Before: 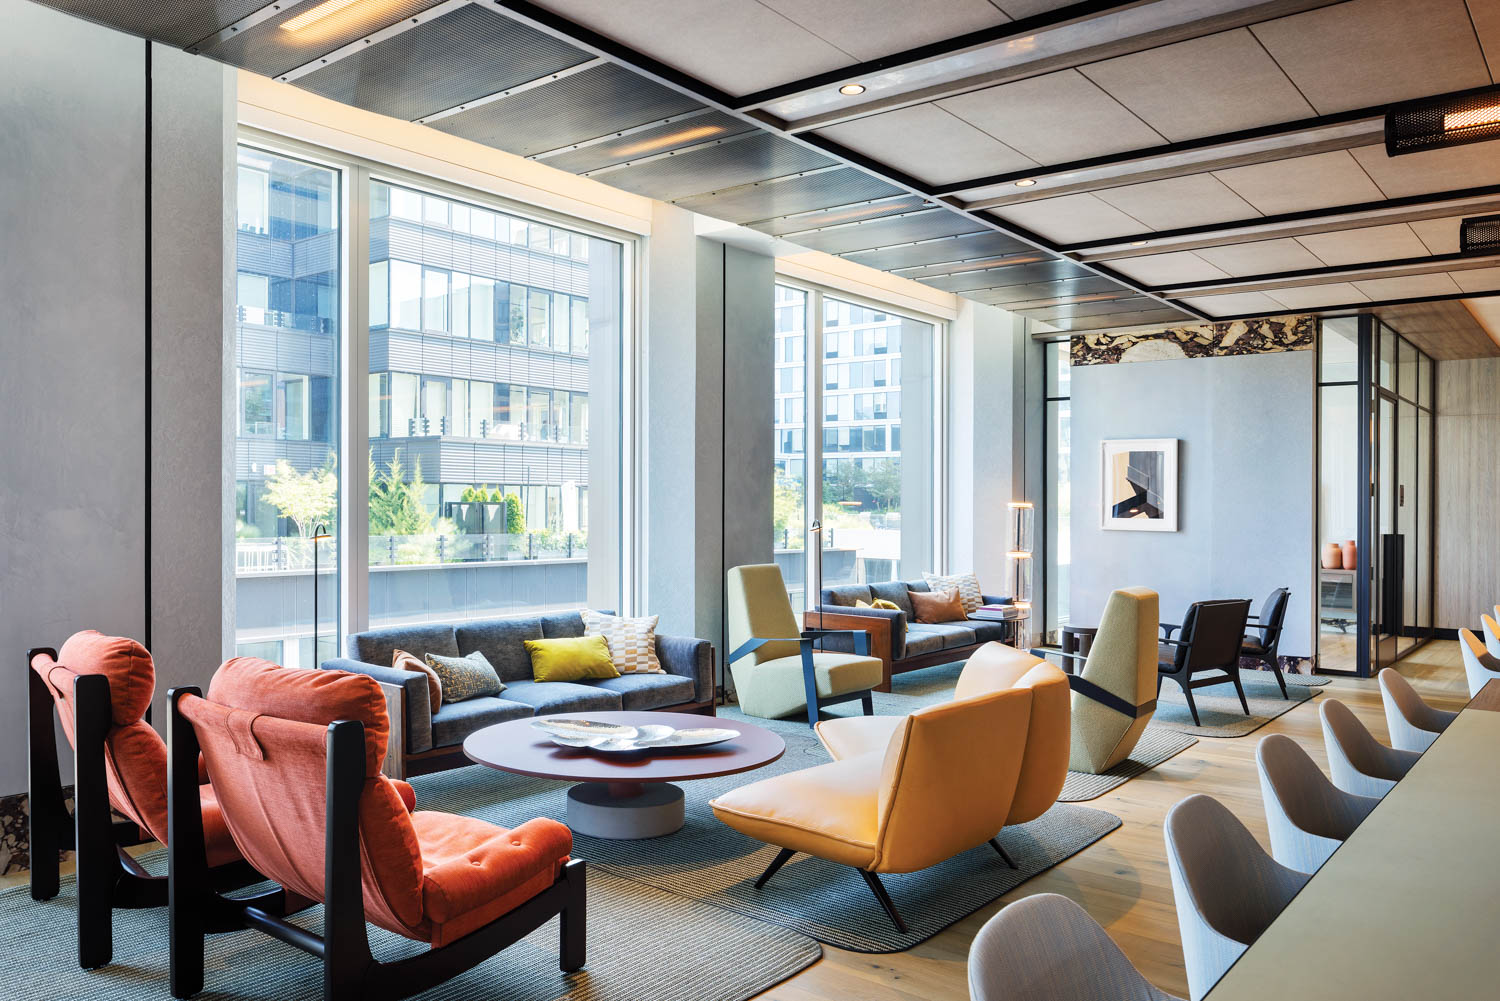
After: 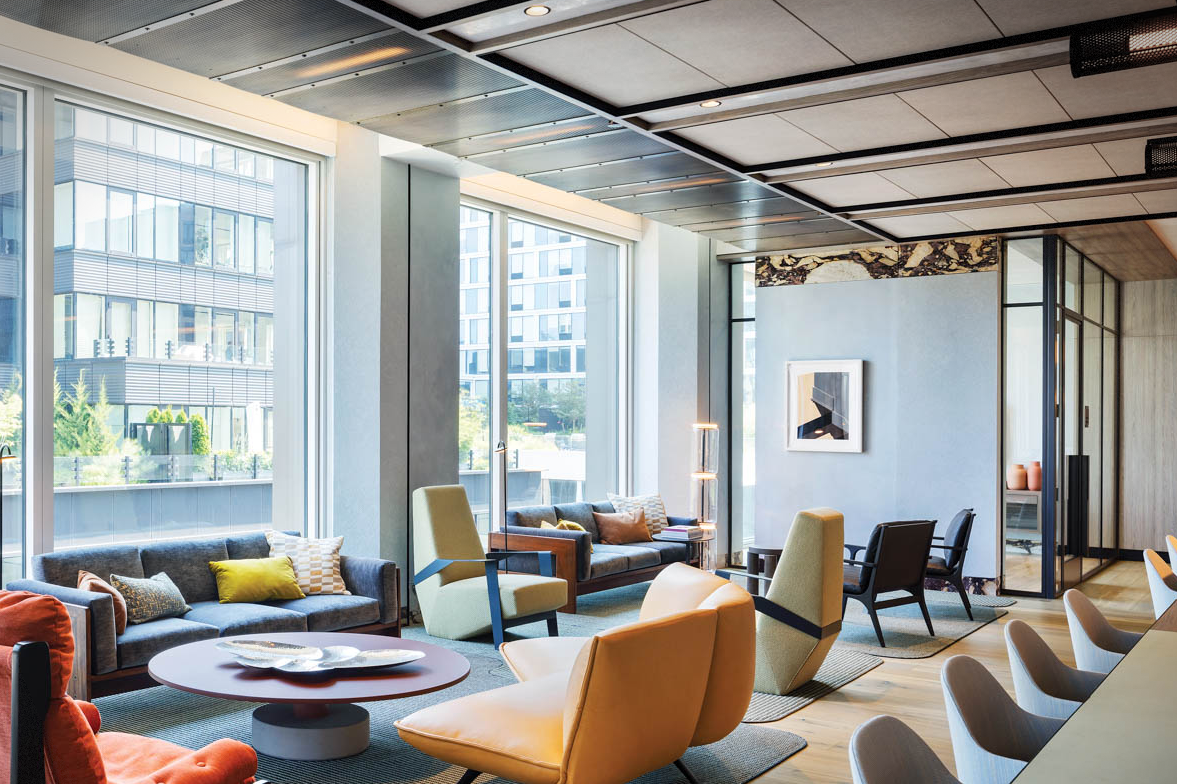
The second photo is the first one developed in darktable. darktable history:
crop and rotate: left 21.019%, top 8.021%, right 0.481%, bottom 13.564%
vignetting: fall-off start 97.14%, center (-0.027, 0.398), width/height ratio 1.187, dithering 8-bit output
